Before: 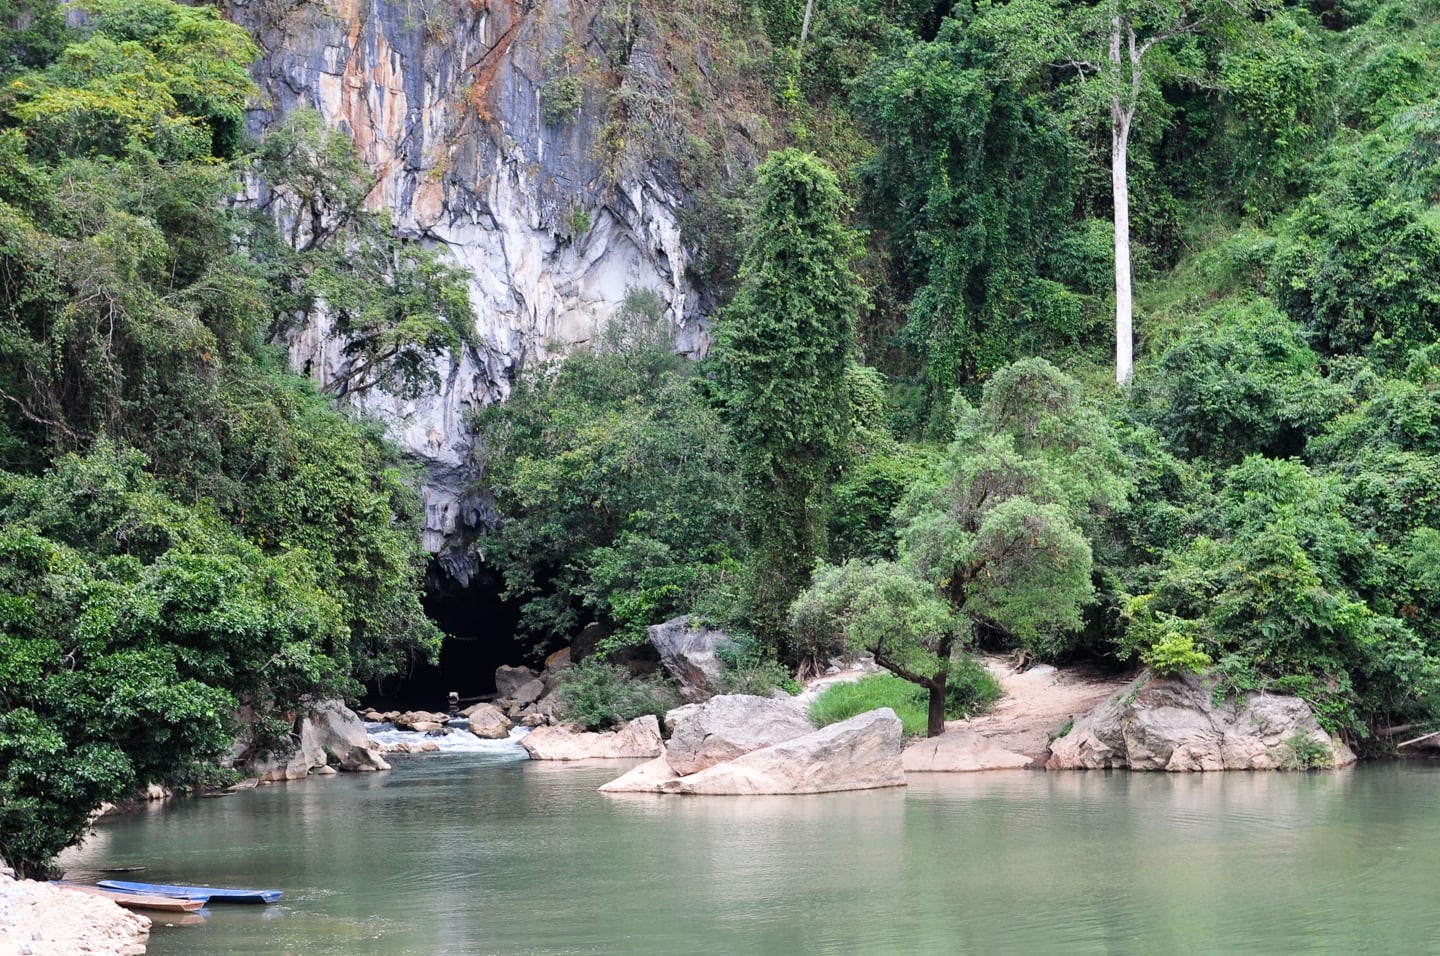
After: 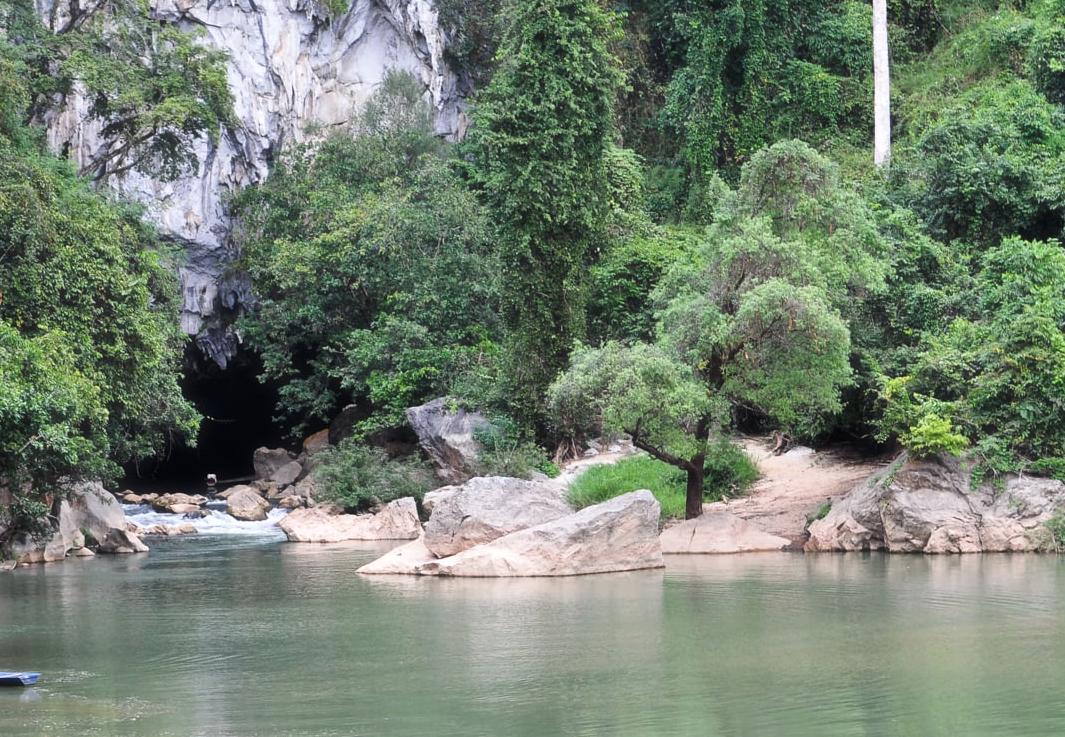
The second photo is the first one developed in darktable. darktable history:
shadows and highlights: white point adjustment 0.05, highlights color adjustment 55.9%, soften with gaussian
haze removal: strength -0.05
crop: left 16.871%, top 22.857%, right 9.116%
